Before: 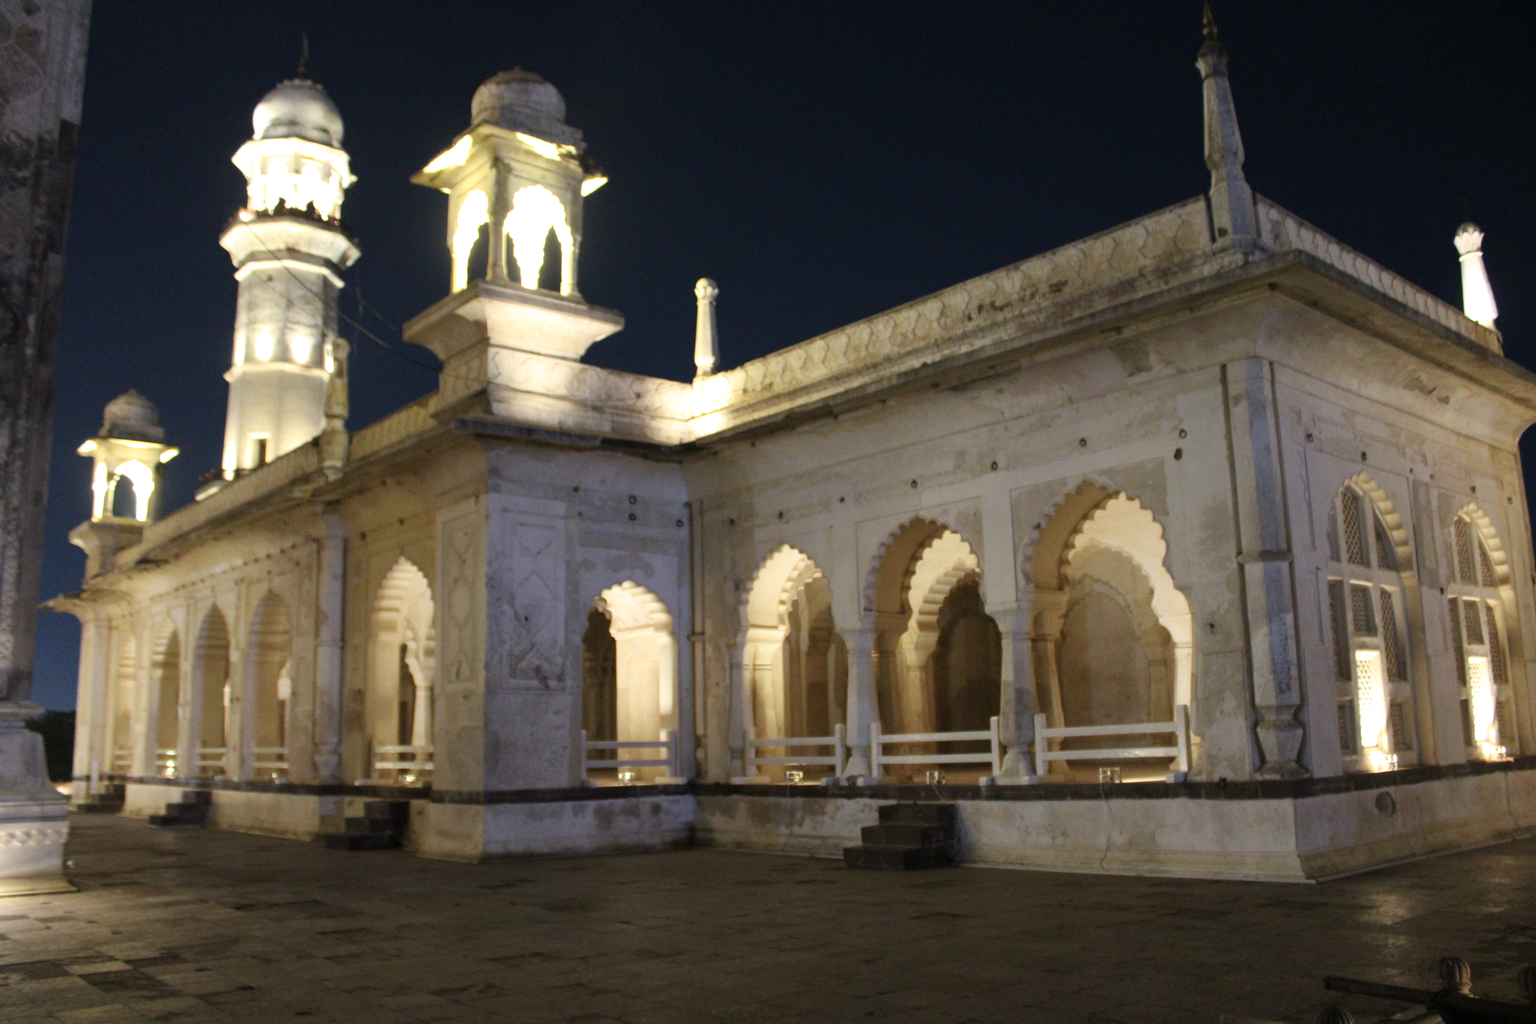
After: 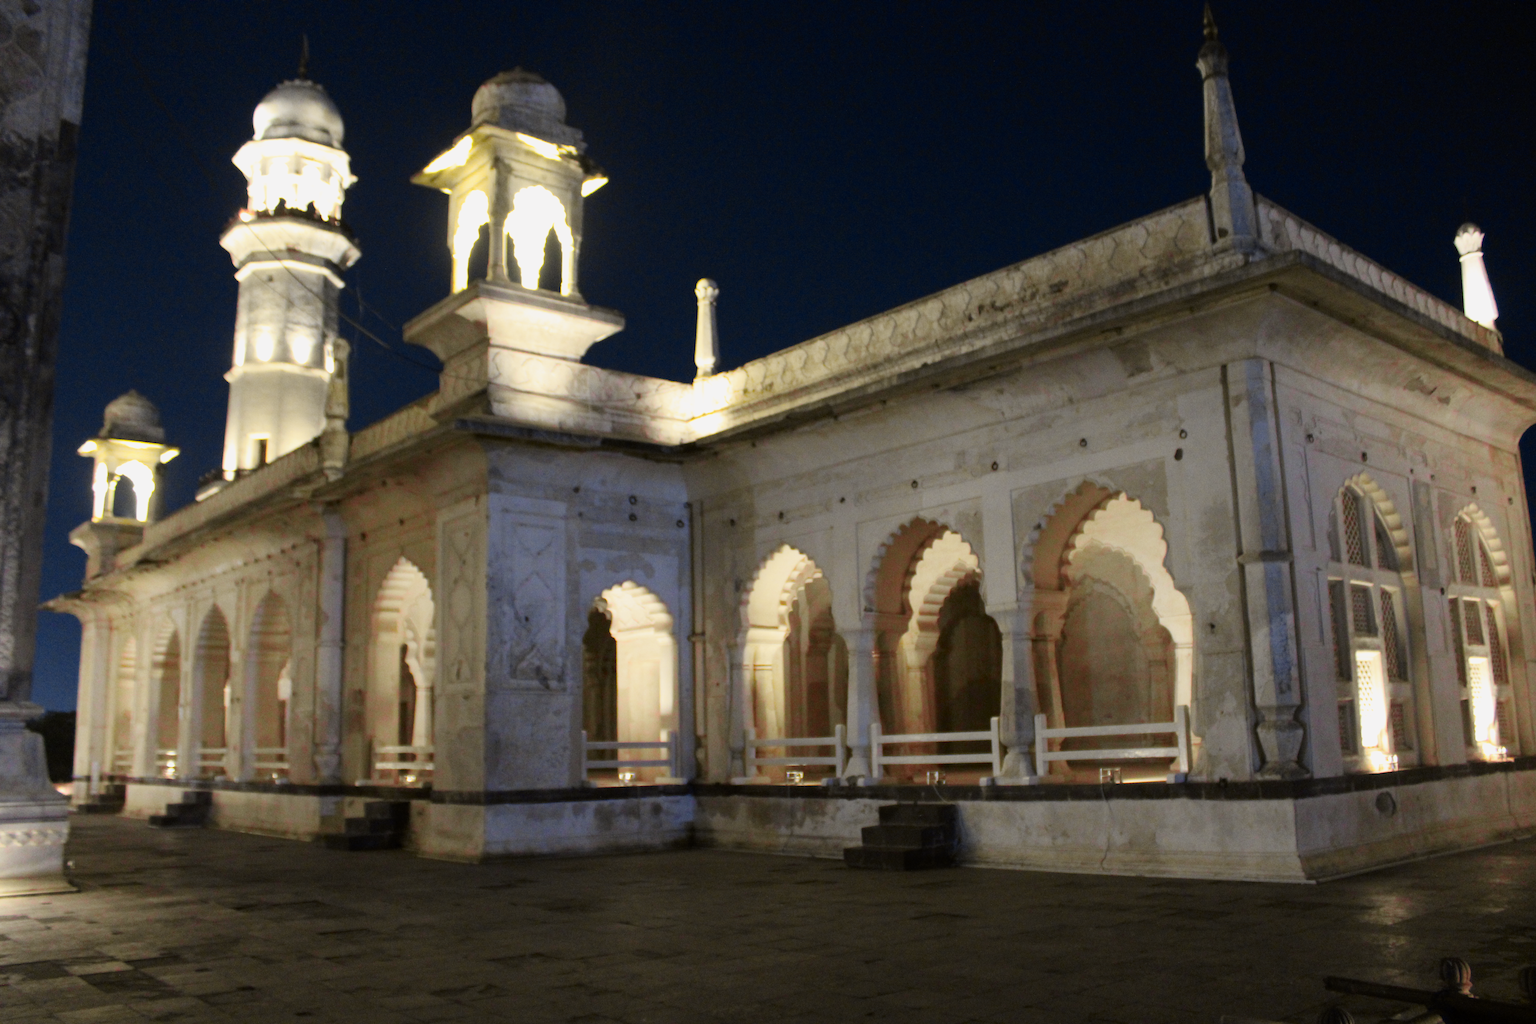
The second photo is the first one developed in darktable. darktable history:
tone curve: curves: ch0 [(0, 0) (0.087, 0.054) (0.281, 0.245) (0.532, 0.514) (0.835, 0.818) (0.994, 0.955)]; ch1 [(0, 0) (0.27, 0.195) (0.406, 0.435) (0.452, 0.474) (0.495, 0.5) (0.514, 0.508) (0.537, 0.556) (0.654, 0.689) (1, 1)]; ch2 [(0, 0) (0.269, 0.299) (0.459, 0.441) (0.498, 0.499) (0.523, 0.52) (0.551, 0.549) (0.633, 0.625) (0.659, 0.681) (0.718, 0.764) (1, 1)], color space Lab, independent channels, preserve colors none
